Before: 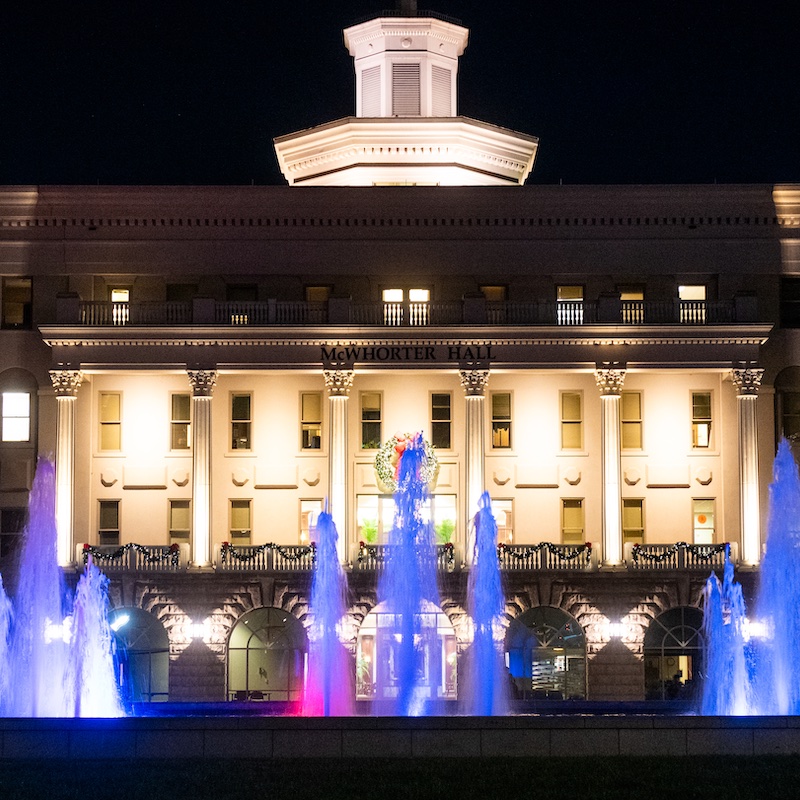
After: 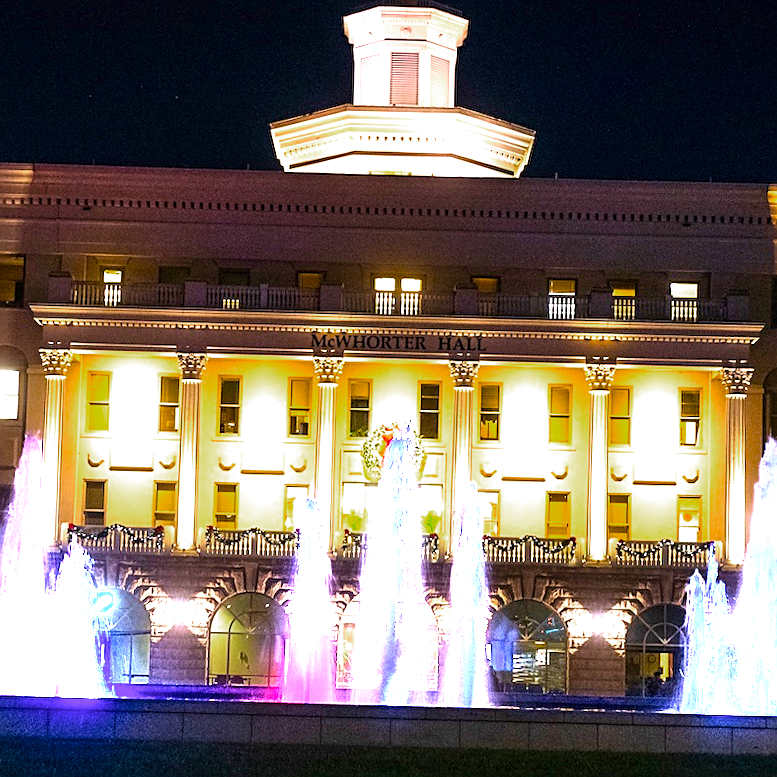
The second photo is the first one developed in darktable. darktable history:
crop and rotate: angle -1.7°
sharpen: on, module defaults
color zones: curves: ch0 [(0.203, 0.433) (0.607, 0.517) (0.697, 0.696) (0.705, 0.897)]
velvia: on, module defaults
color balance rgb: linear chroma grading › global chroma 22.833%, perceptual saturation grading › global saturation 31.261%
contrast equalizer: octaves 7, y [[0.5 ×6], [0.5 ×6], [0.5, 0.5, 0.501, 0.545, 0.707, 0.863], [0 ×6], [0 ×6]], mix 0.167
exposure: black level correction 0, exposure 1.001 EV, compensate highlight preservation false
